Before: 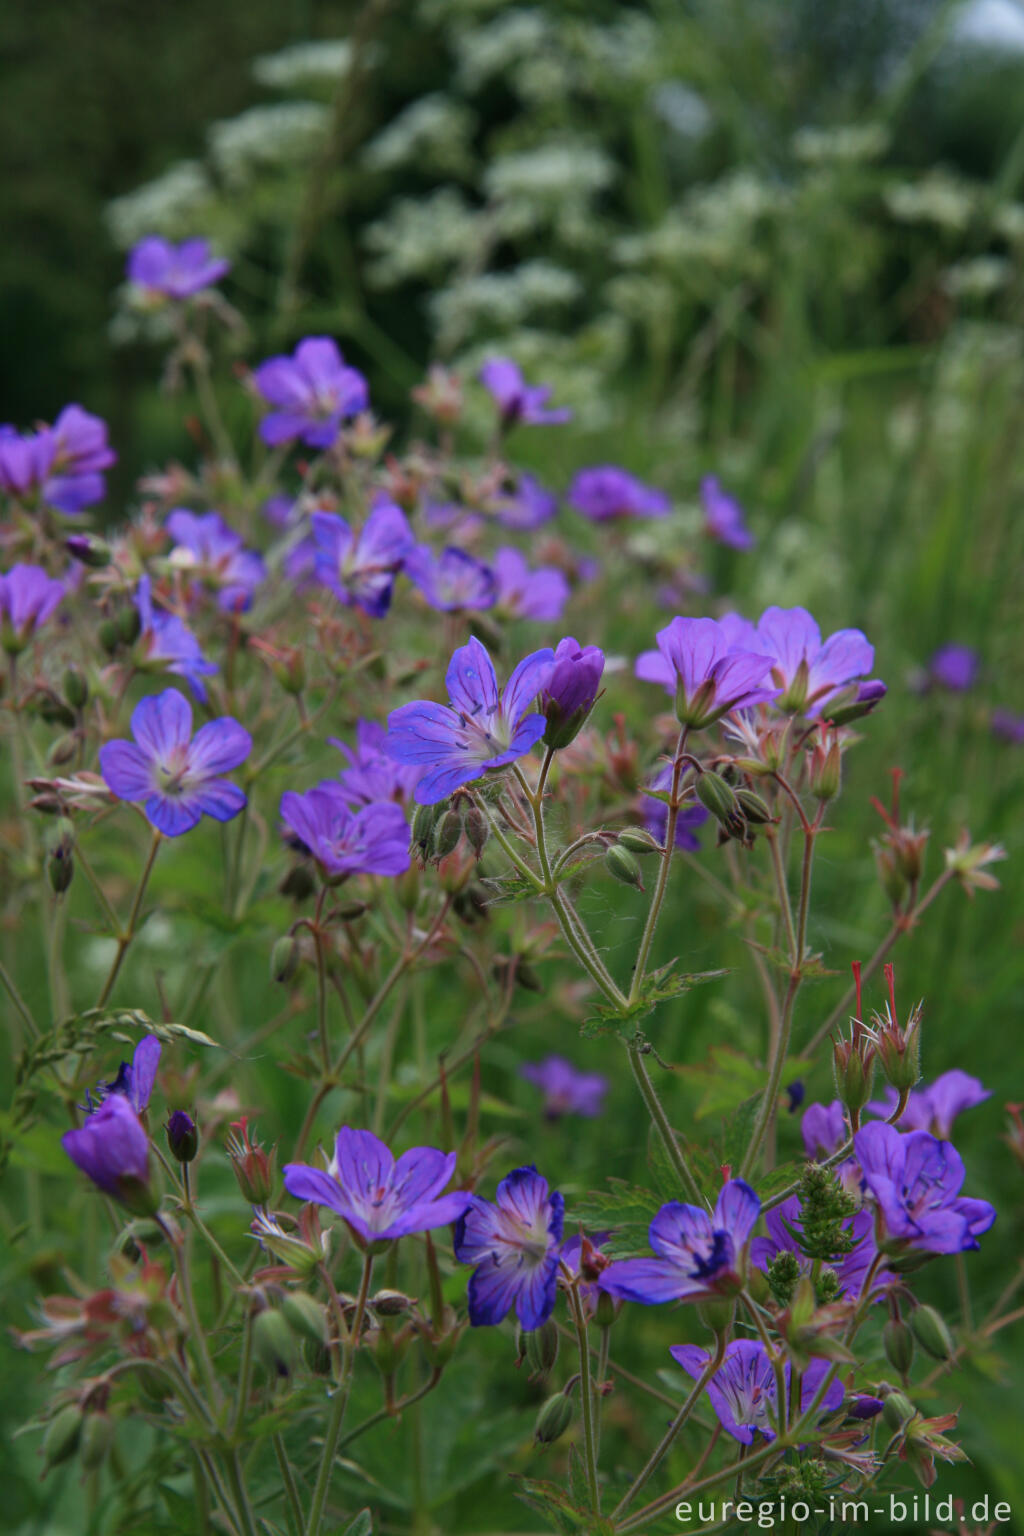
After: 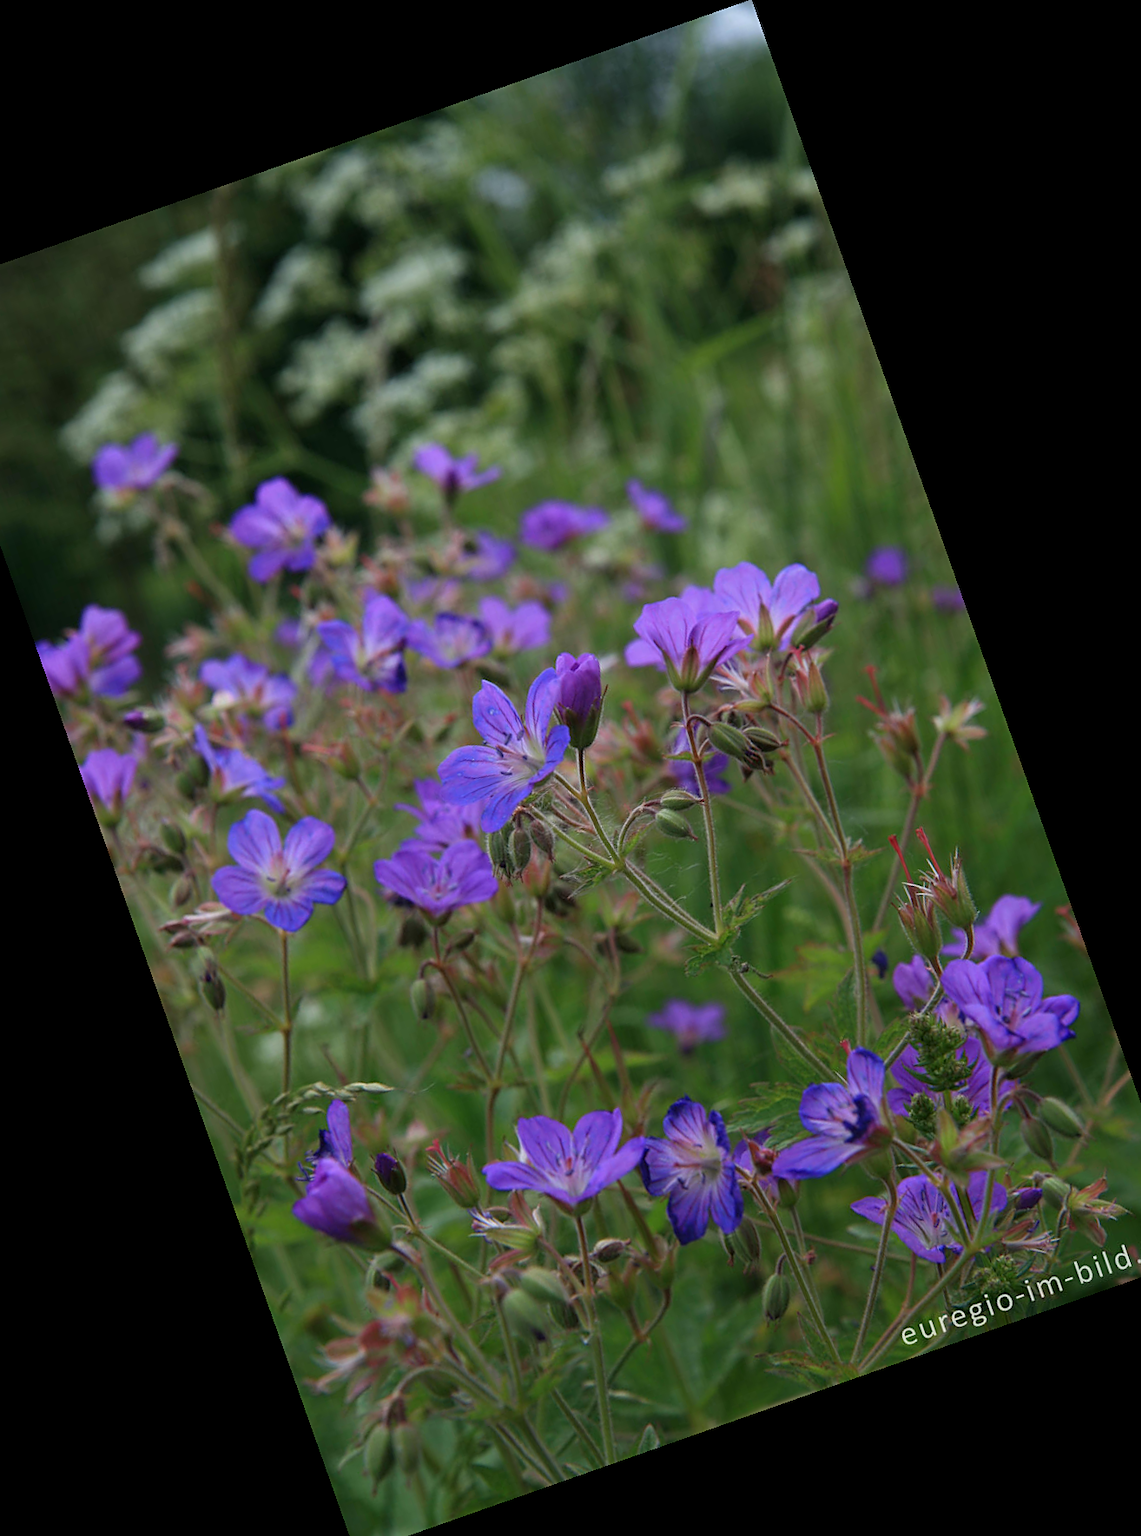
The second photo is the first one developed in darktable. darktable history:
sharpen: radius 1.864, amount 0.398, threshold 1.271
crop and rotate: angle 19.43°, left 6.812%, right 4.125%, bottom 1.087%
